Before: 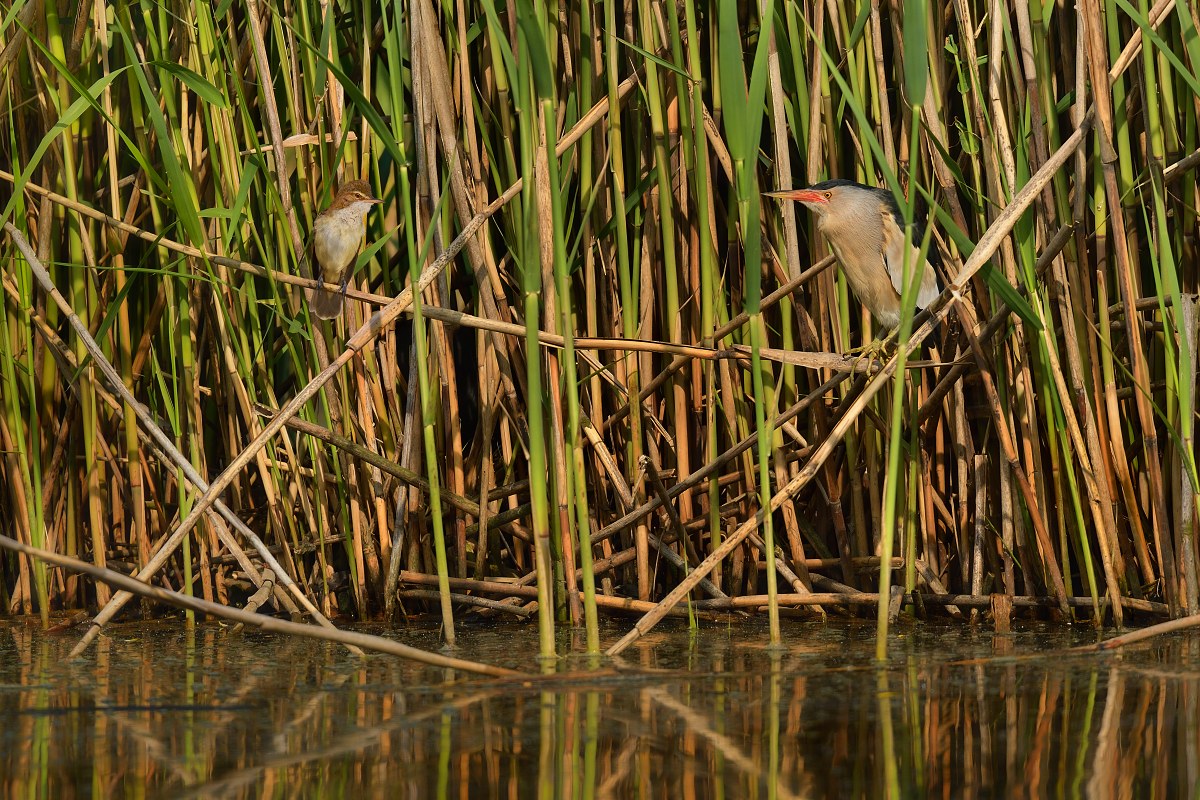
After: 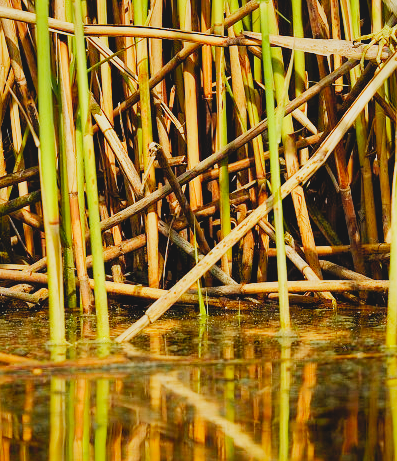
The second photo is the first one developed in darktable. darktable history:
shadows and highlights: on, module defaults
local contrast: highlights 100%, shadows 100%, detail 120%, midtone range 0.2
crop: left 40.878%, top 39.176%, right 25.993%, bottom 3.081%
sigmoid: contrast 1.7, skew -0.2, preserve hue 0%, red attenuation 0.1, red rotation 0.035, green attenuation 0.1, green rotation -0.017, blue attenuation 0.15, blue rotation -0.052, base primaries Rec2020
contrast brightness saturation: contrast -0.1, saturation -0.1
rgb levels: levels [[0.01, 0.419, 0.839], [0, 0.5, 1], [0, 0.5, 1]]
exposure: black level correction 0, exposure 1 EV, compensate exposure bias true, compensate highlight preservation false
color zones: curves: ch0 [(0.224, 0.526) (0.75, 0.5)]; ch1 [(0.055, 0.526) (0.224, 0.761) (0.377, 0.526) (0.75, 0.5)]
